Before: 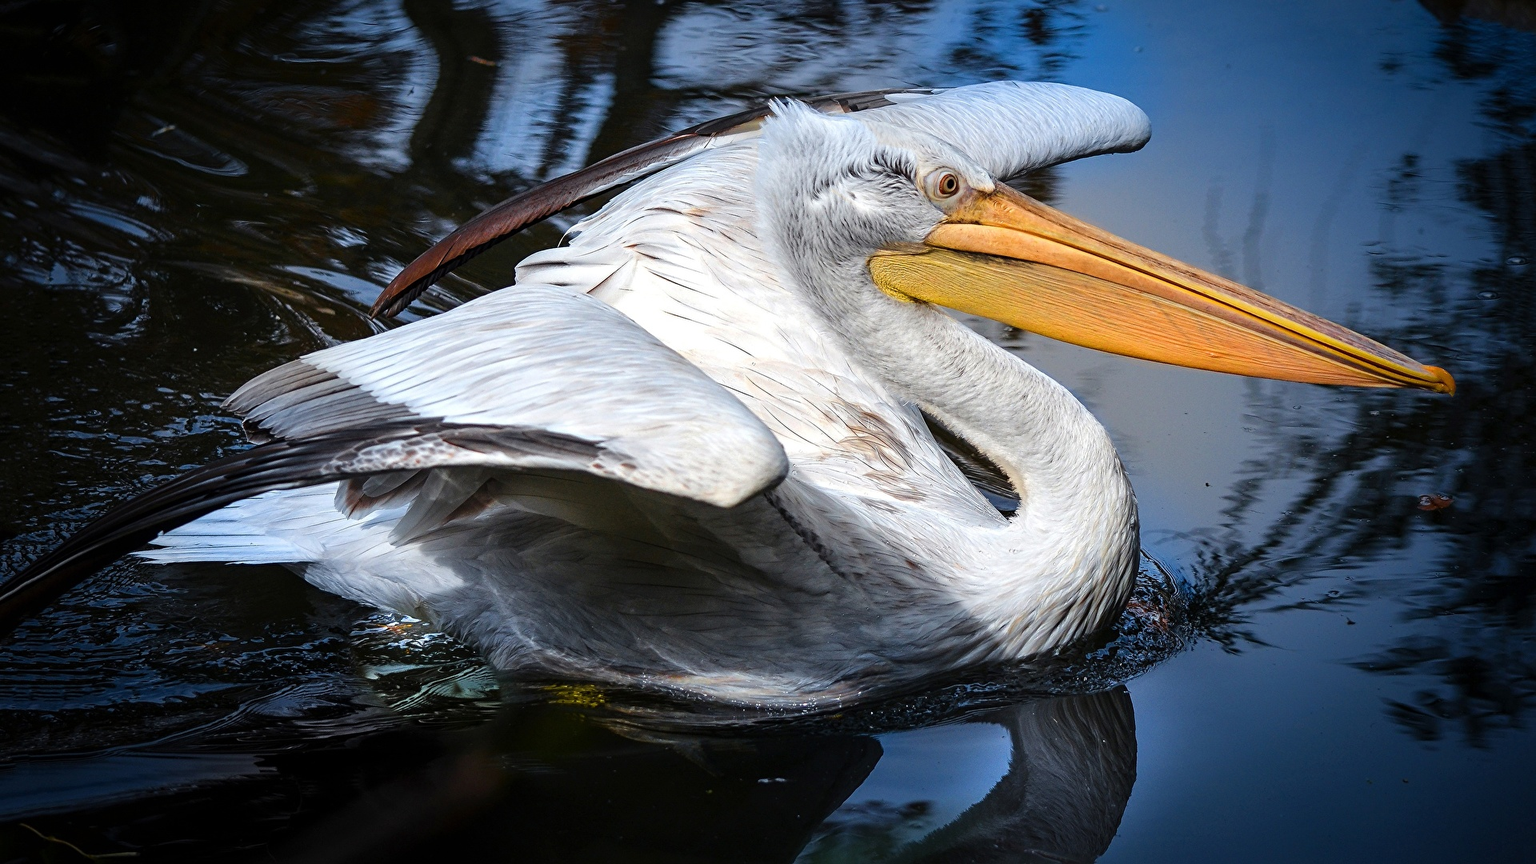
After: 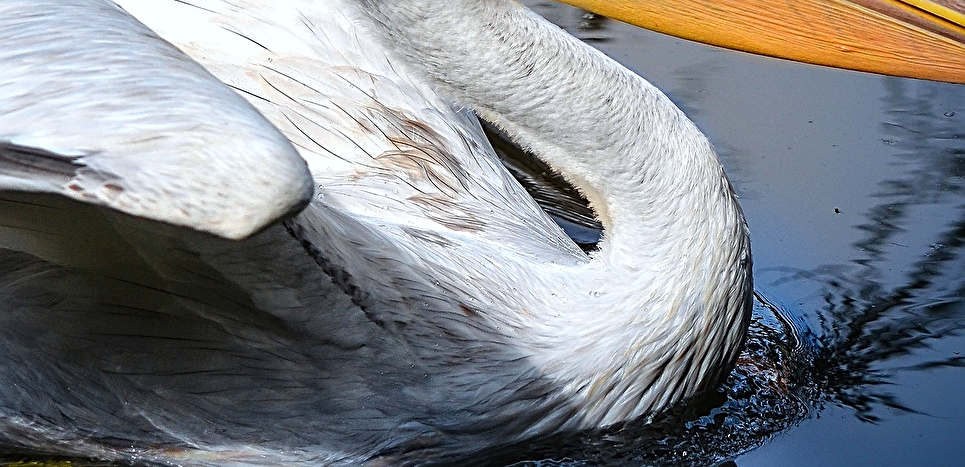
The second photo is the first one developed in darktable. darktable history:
crop: left 35.03%, top 36.625%, right 14.663%, bottom 20.057%
sharpen: on, module defaults
white balance: red 0.982, blue 1.018
